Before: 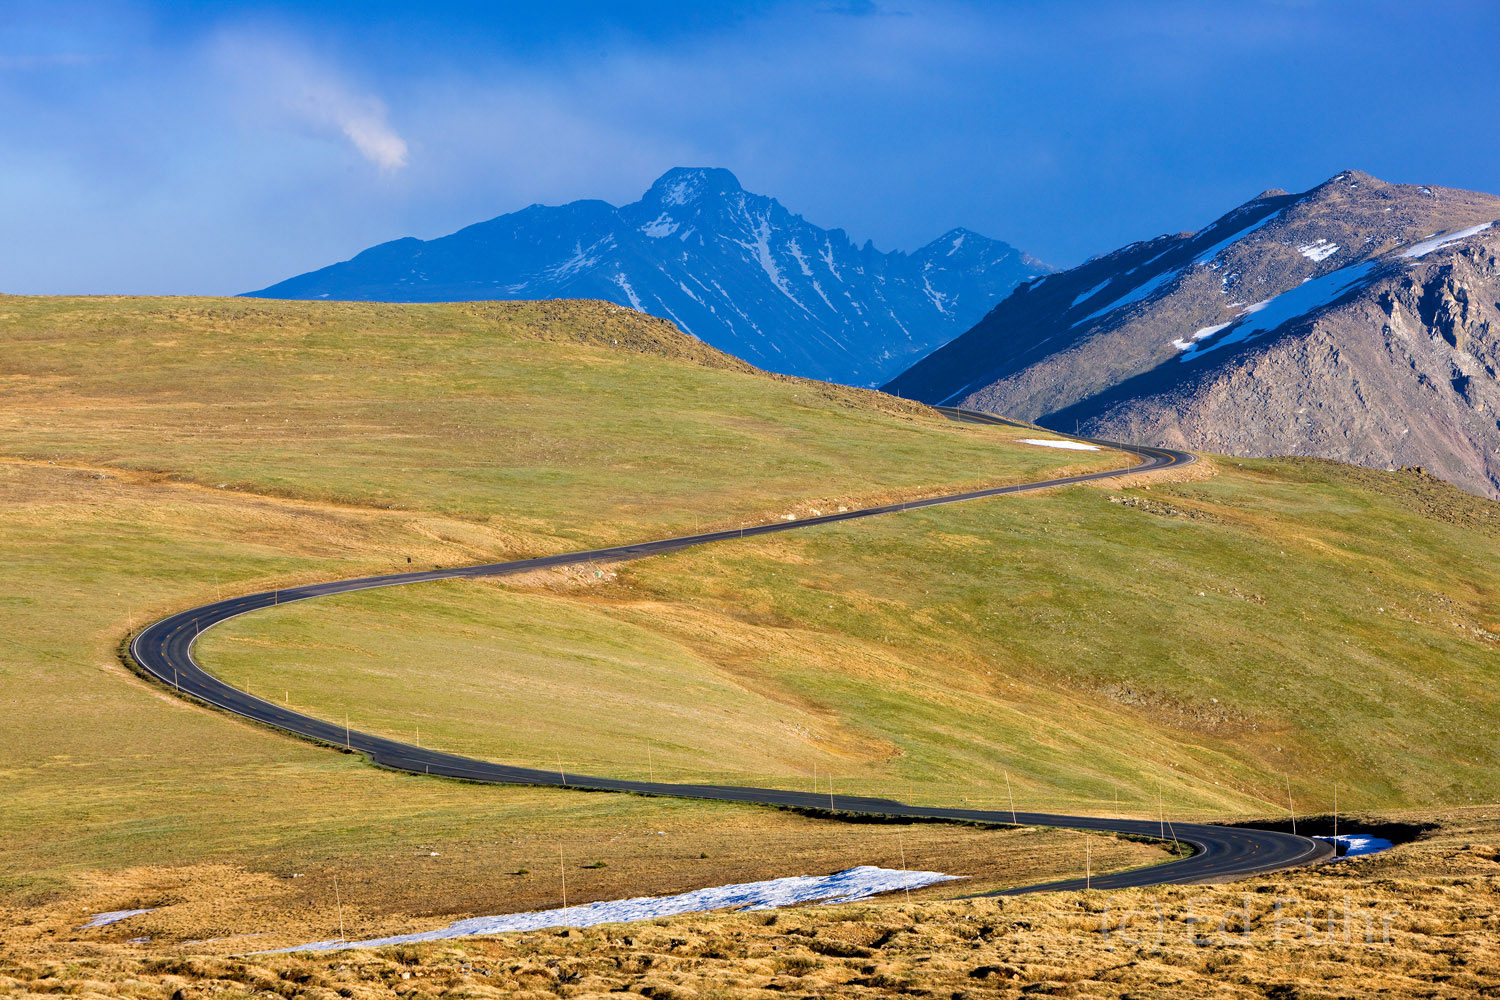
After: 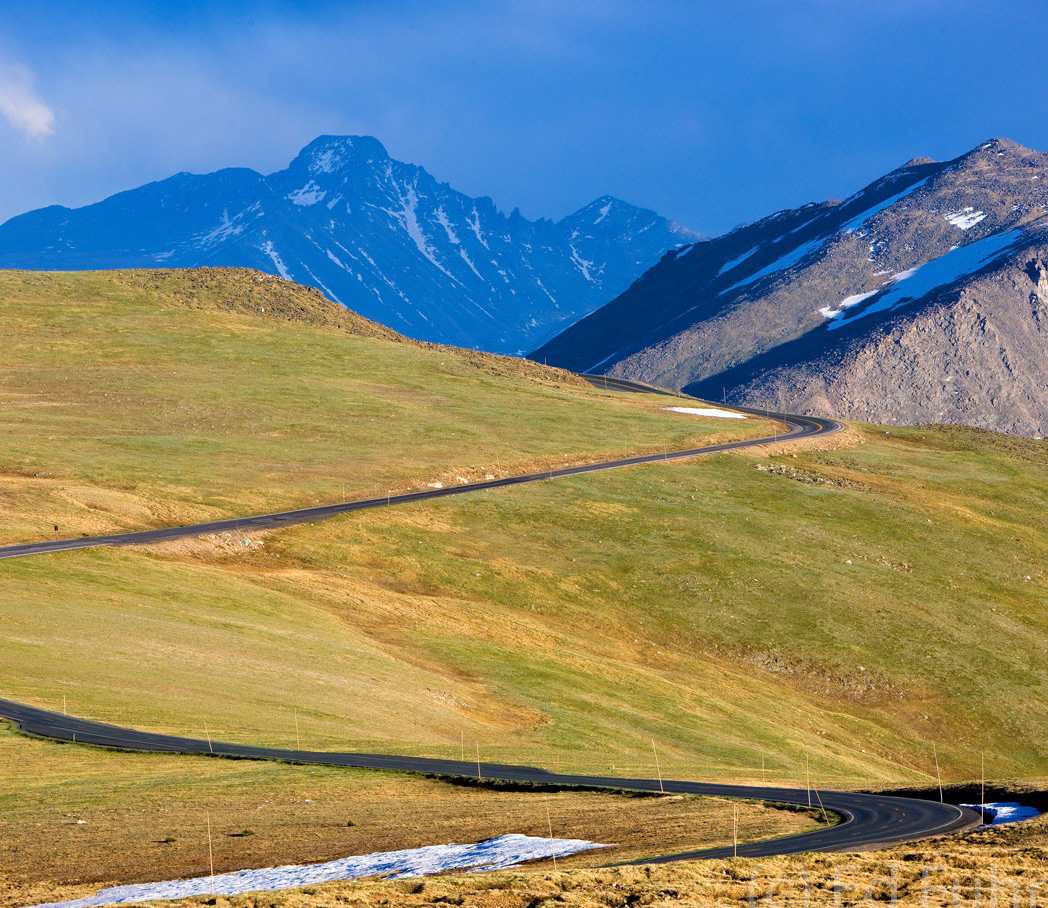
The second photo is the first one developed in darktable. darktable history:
crop and rotate: left 23.547%, top 3.202%, right 6.544%, bottom 5.985%
